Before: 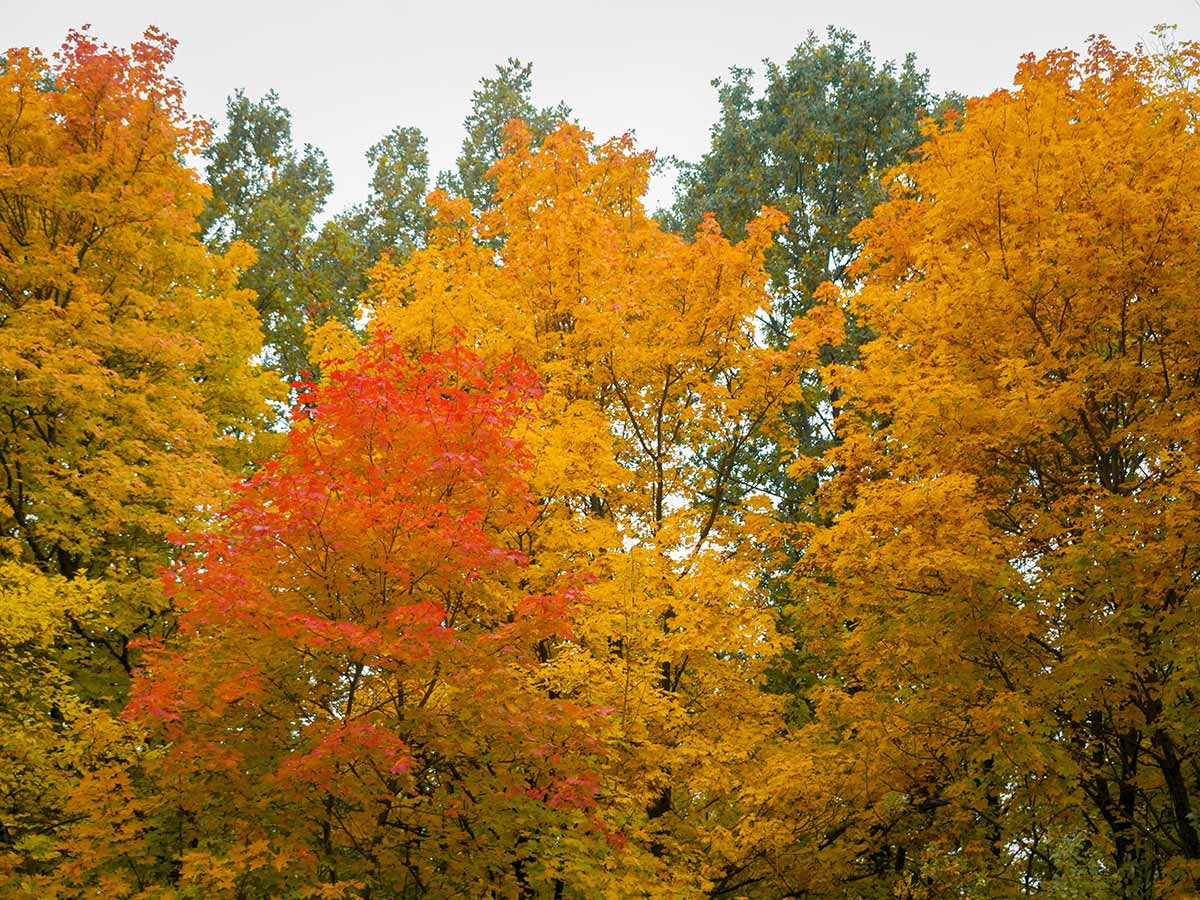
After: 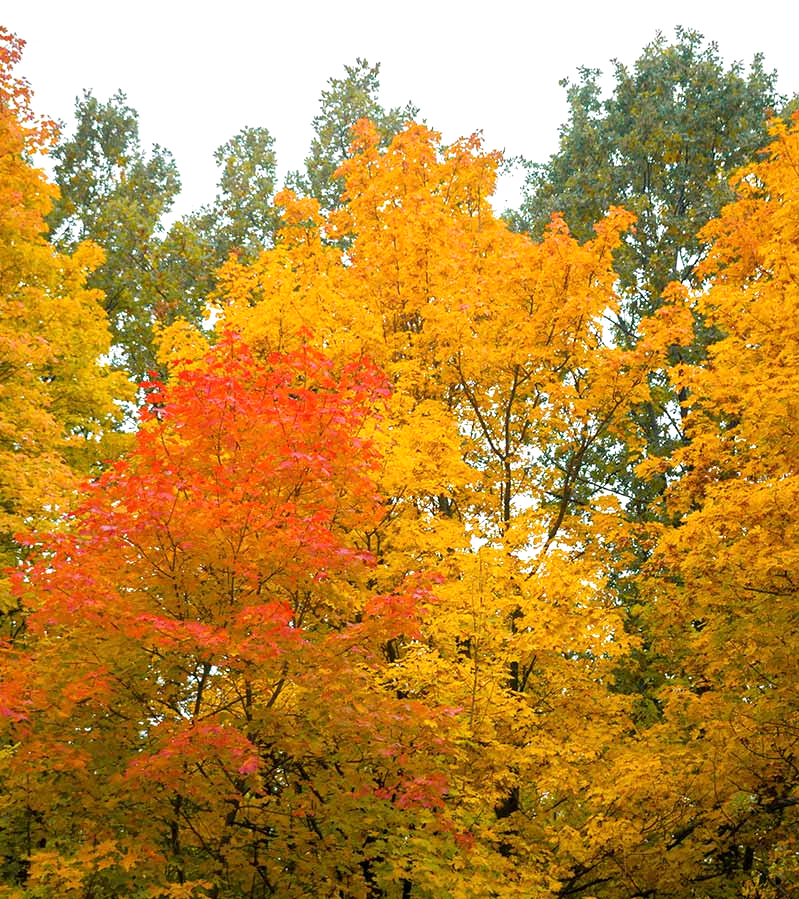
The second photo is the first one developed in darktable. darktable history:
tone equalizer: -8 EV -0.394 EV, -7 EV -0.411 EV, -6 EV -0.316 EV, -5 EV -0.241 EV, -3 EV 0.255 EV, -2 EV 0.329 EV, -1 EV 0.384 EV, +0 EV 0.393 EV
crop and rotate: left 12.712%, right 20.672%
